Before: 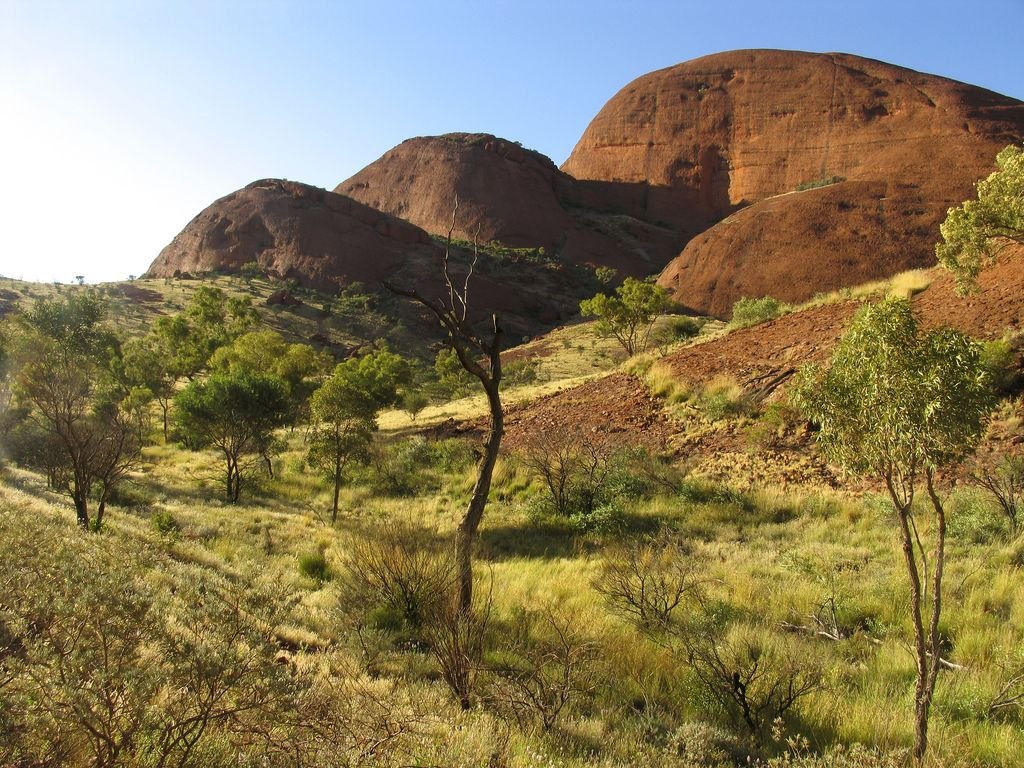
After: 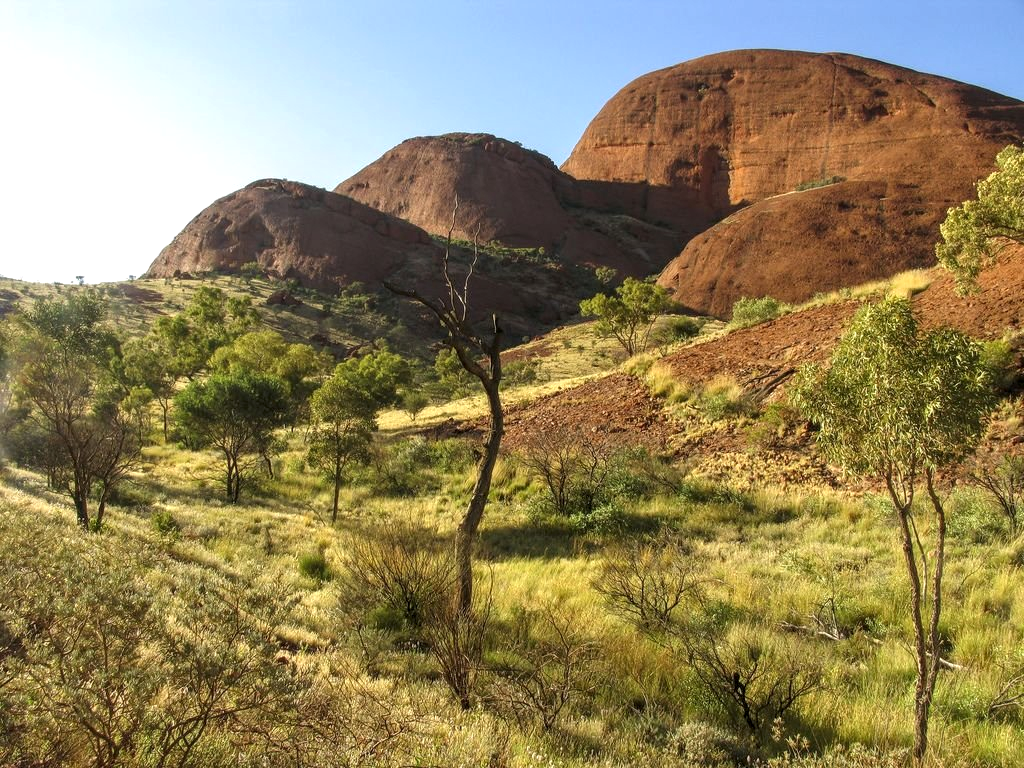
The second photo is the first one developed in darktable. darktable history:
exposure: exposure 0.211 EV, compensate highlight preservation false
local contrast: on, module defaults
